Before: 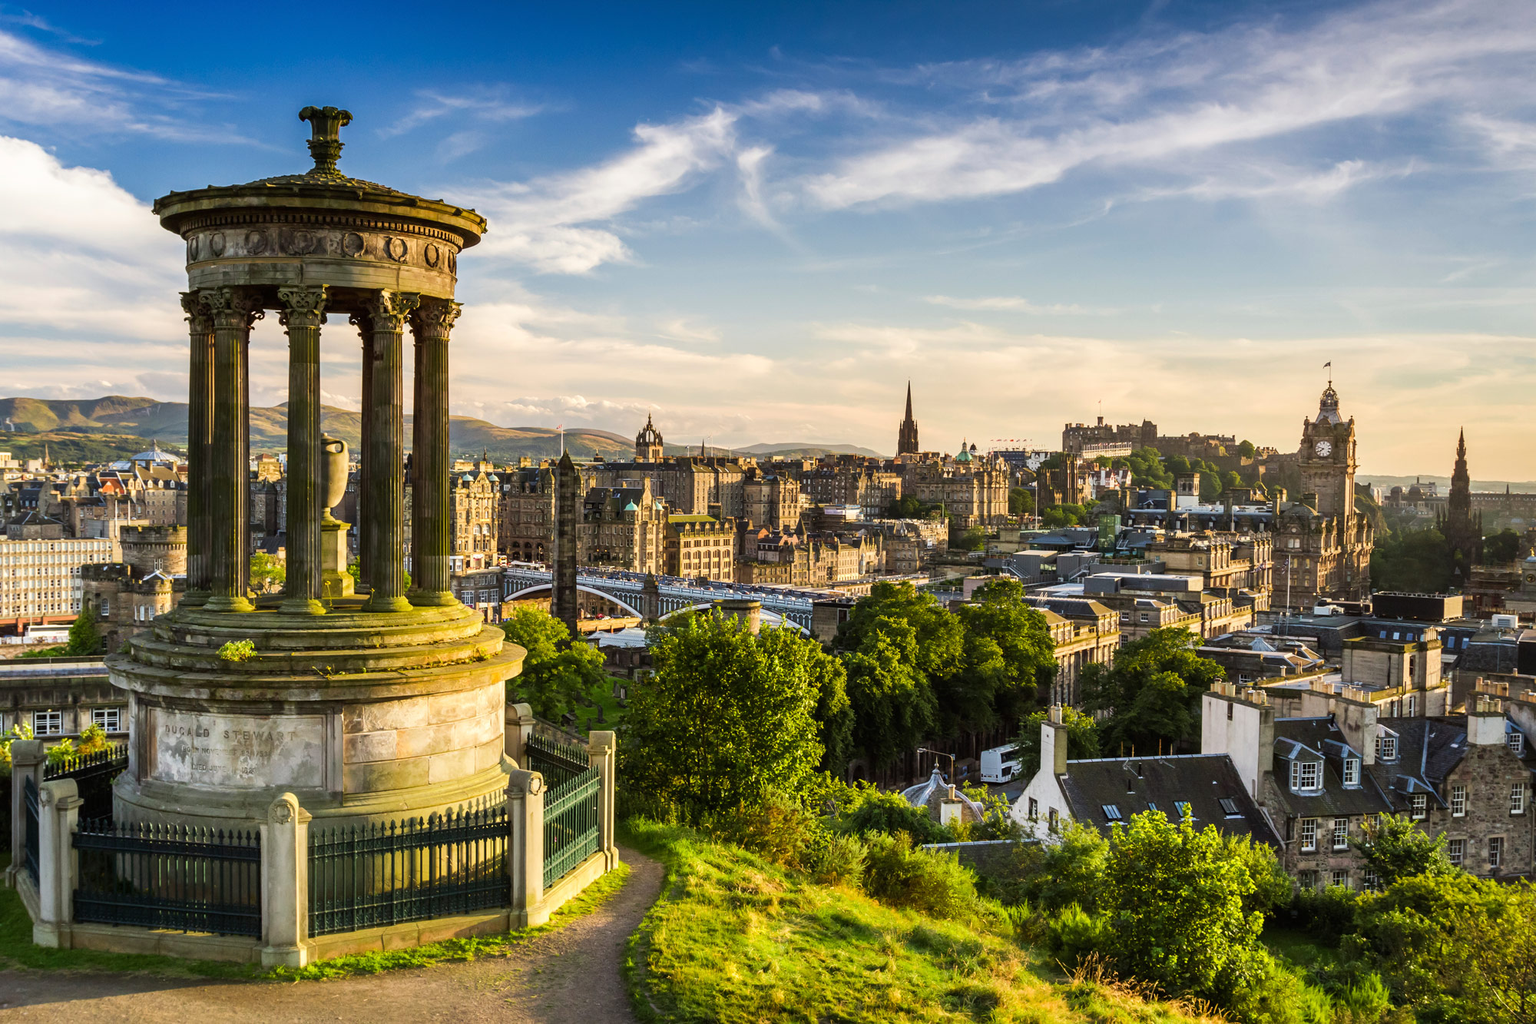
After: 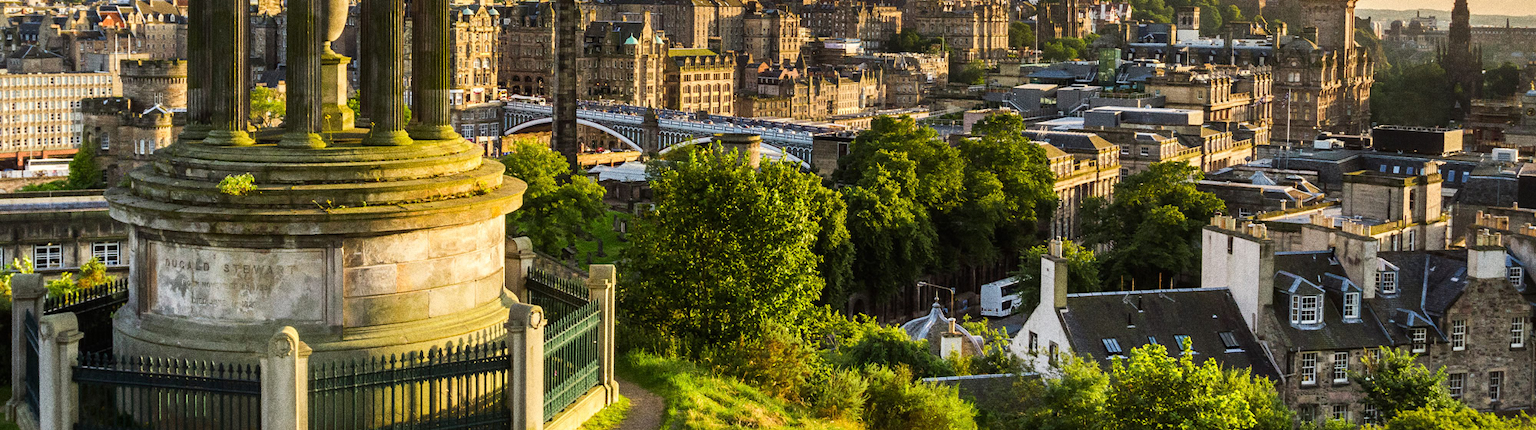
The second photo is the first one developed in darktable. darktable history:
white balance: emerald 1
grain: coarseness 0.09 ISO, strength 40%
crop: top 45.551%, bottom 12.262%
